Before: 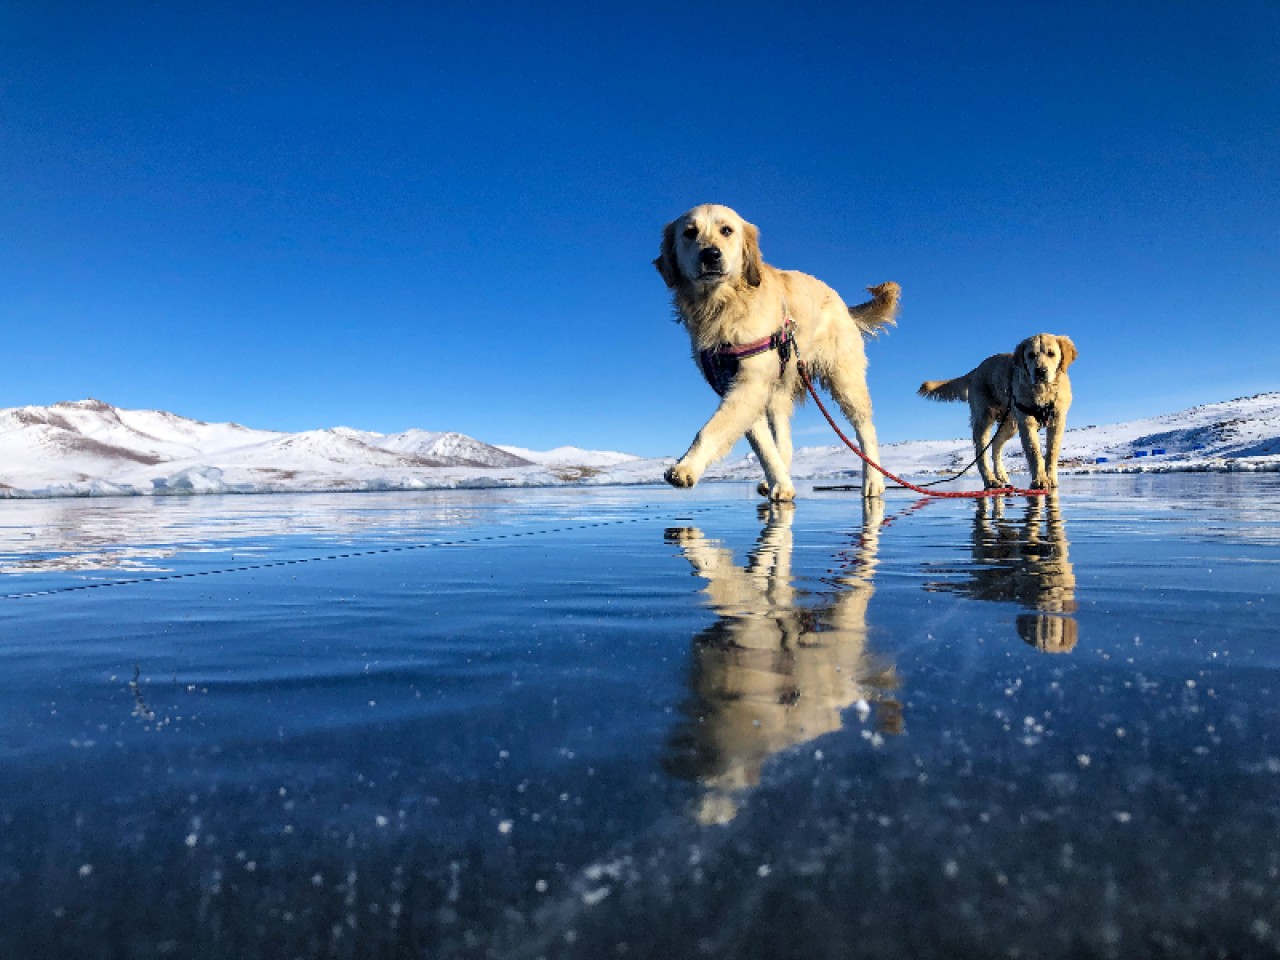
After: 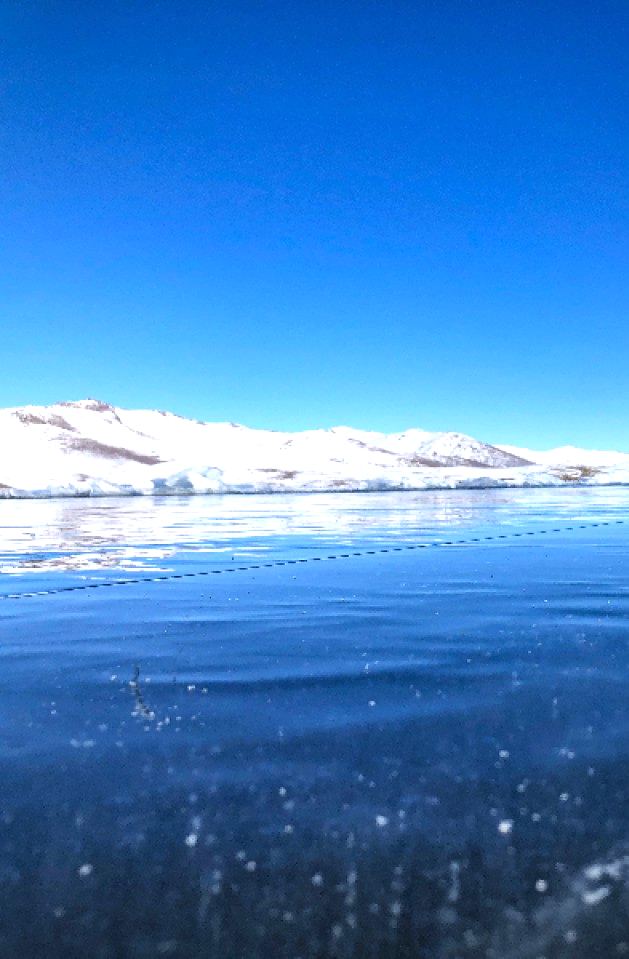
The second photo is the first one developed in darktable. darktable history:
white balance: red 0.983, blue 1.036
crop and rotate: left 0%, top 0%, right 50.845%
exposure: exposure 0.669 EV, compensate highlight preservation false
